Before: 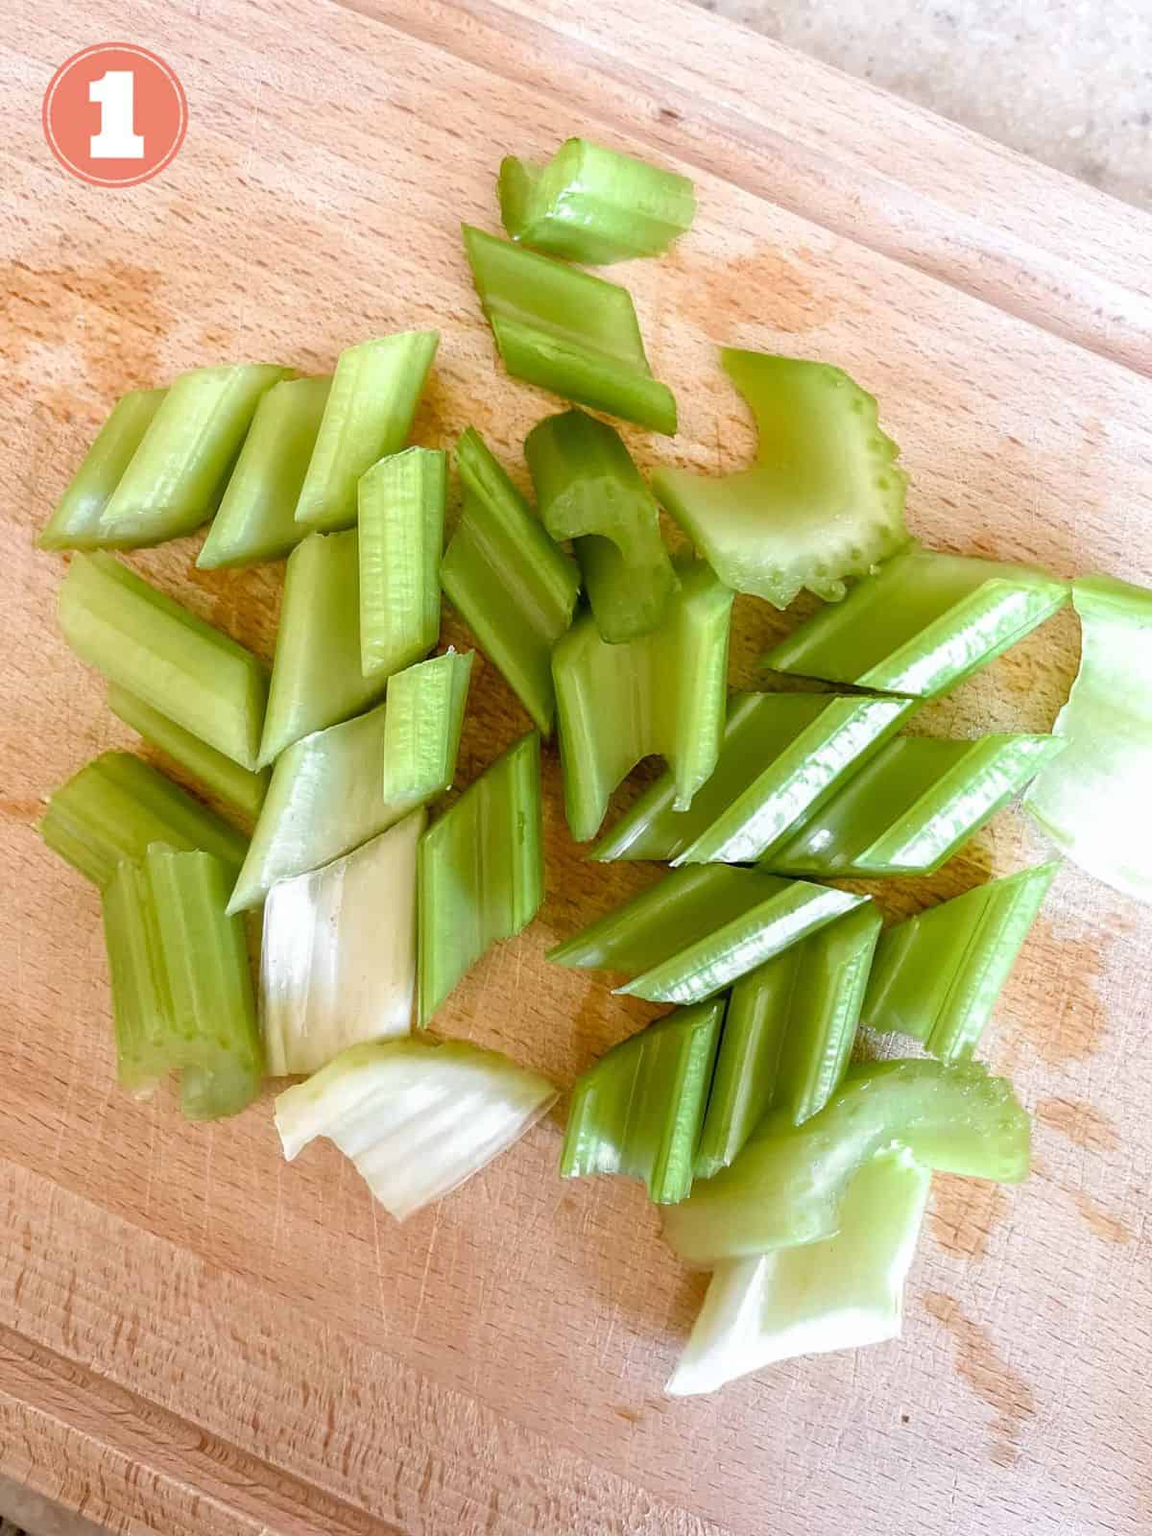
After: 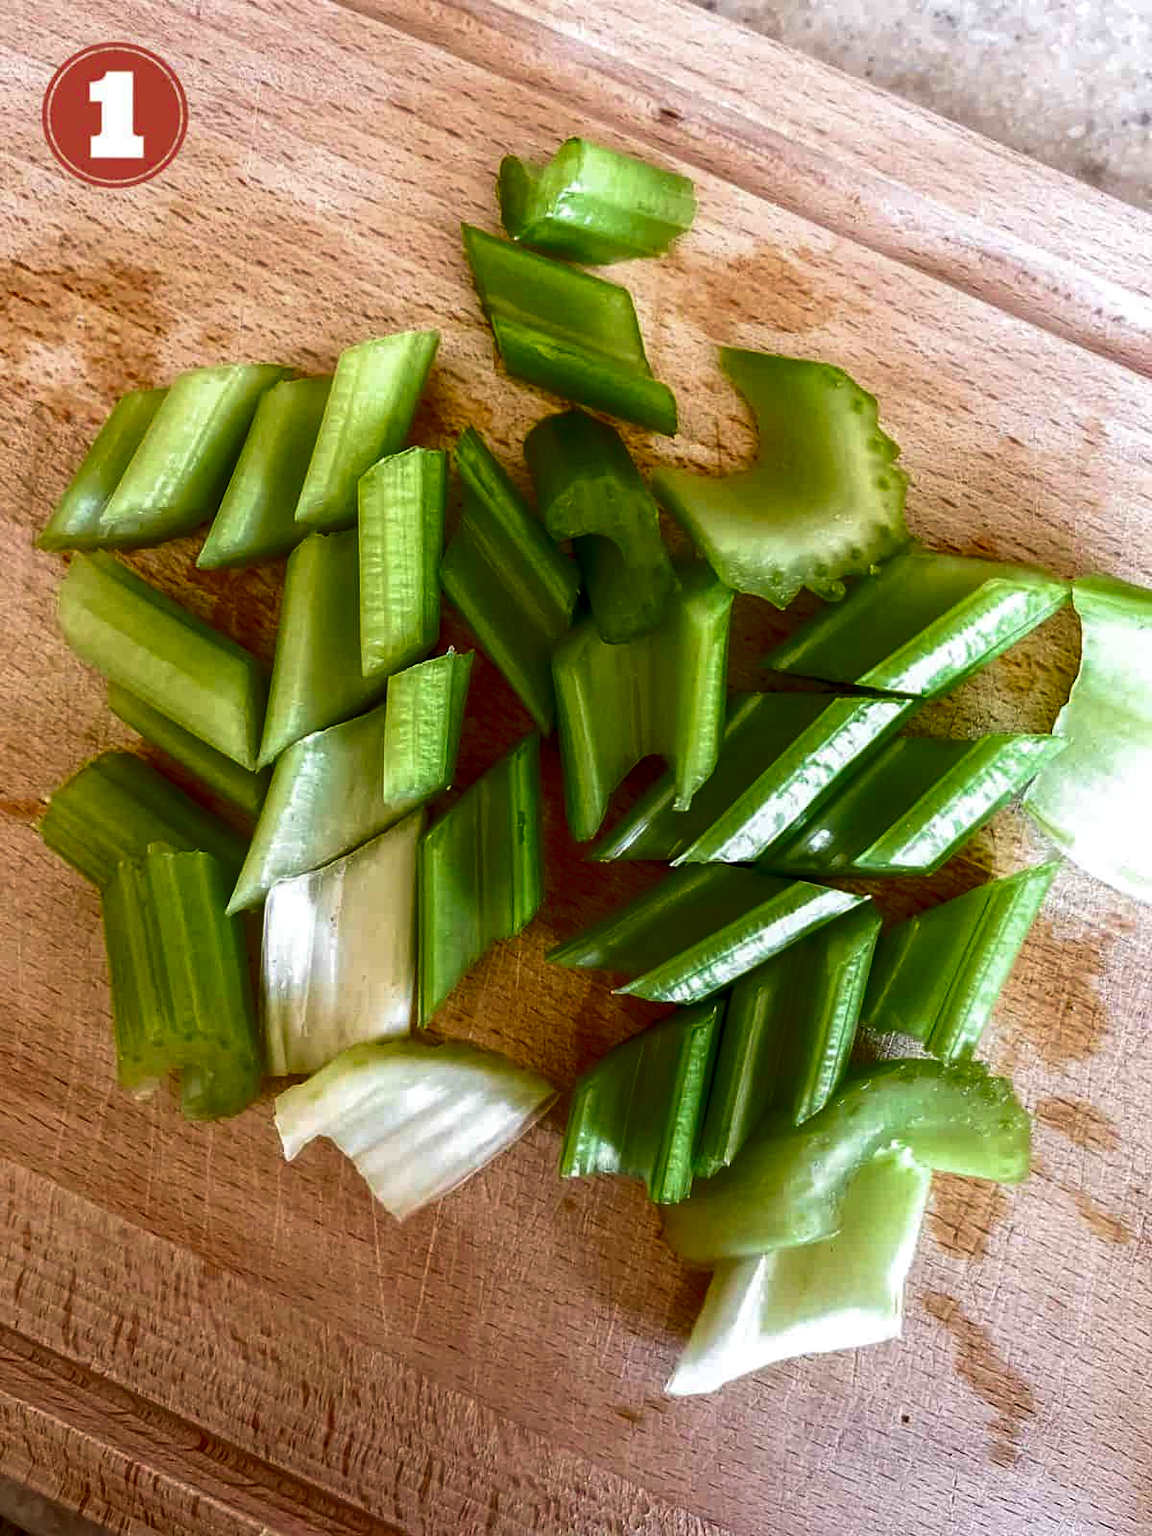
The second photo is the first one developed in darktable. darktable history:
velvia: on, module defaults
local contrast: highlights 100%, shadows 100%, detail 120%, midtone range 0.2
contrast brightness saturation: contrast 0.09, brightness -0.59, saturation 0.17
